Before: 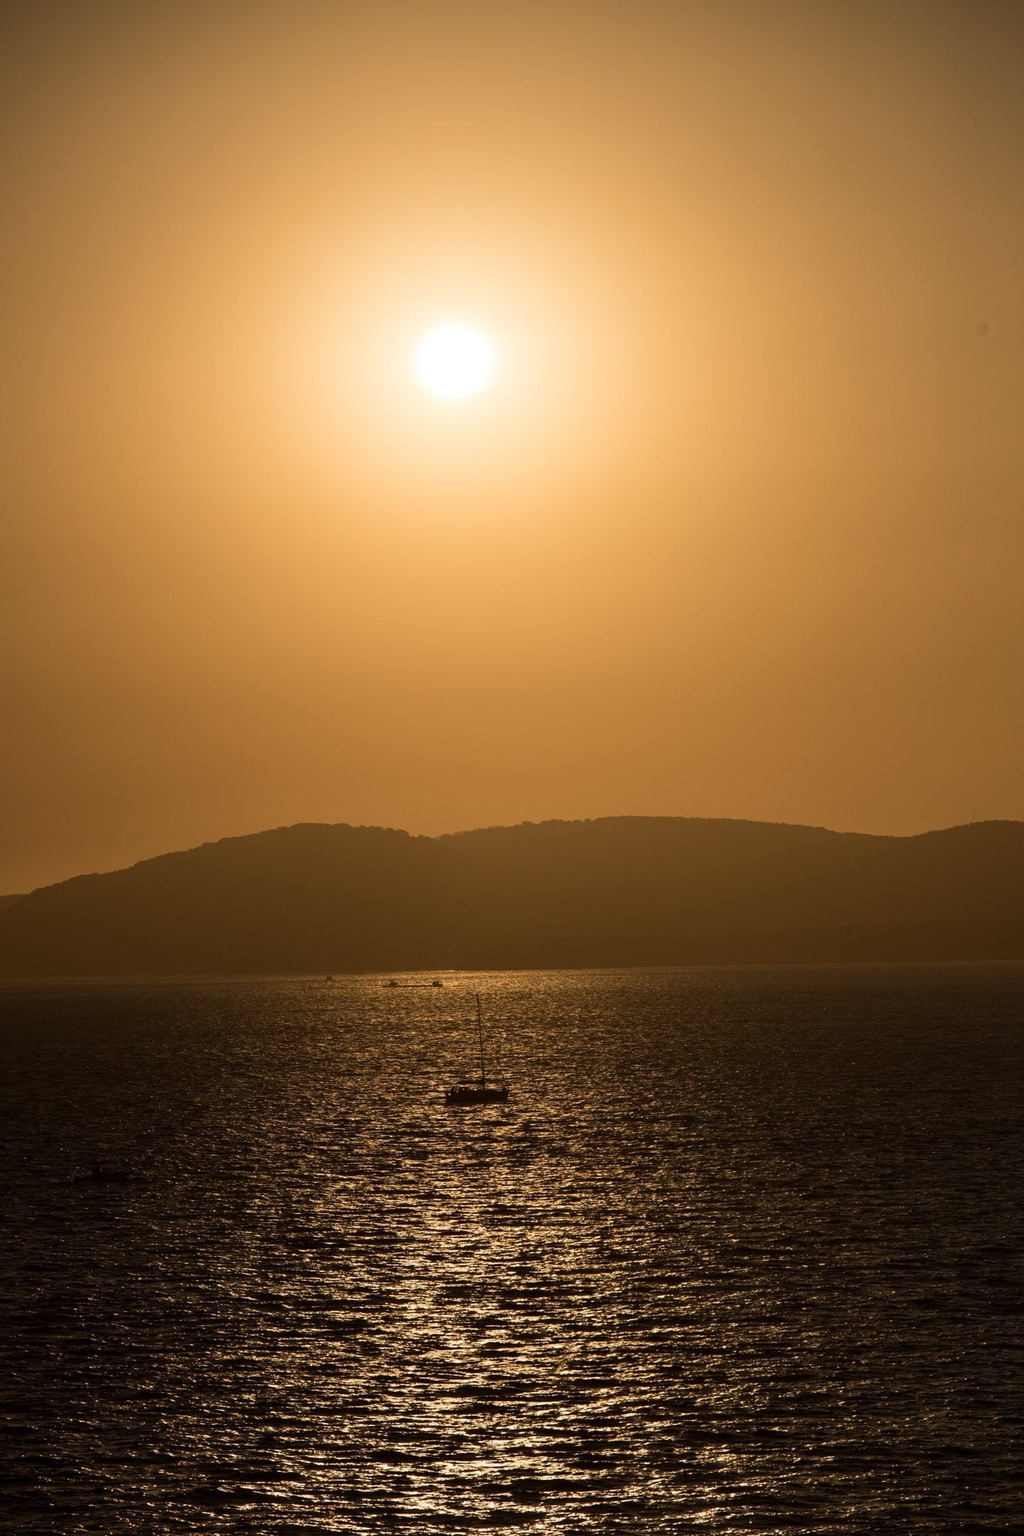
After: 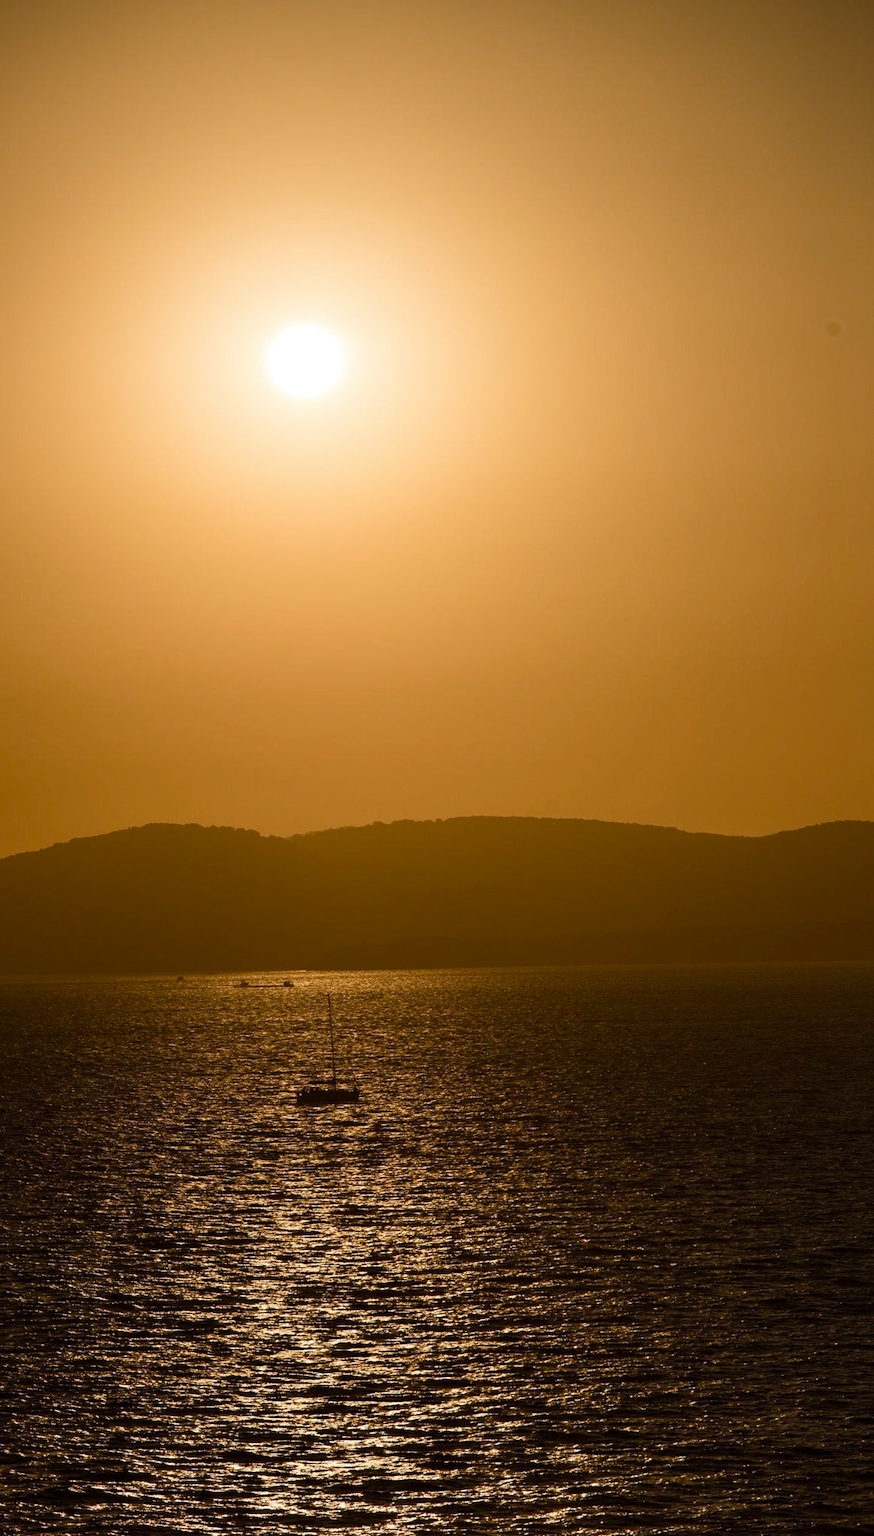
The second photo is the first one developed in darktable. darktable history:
color balance rgb: perceptual saturation grading › global saturation 20%, perceptual saturation grading › highlights -25%, perceptual saturation grading › shadows 25%
crop and rotate: left 14.584%
